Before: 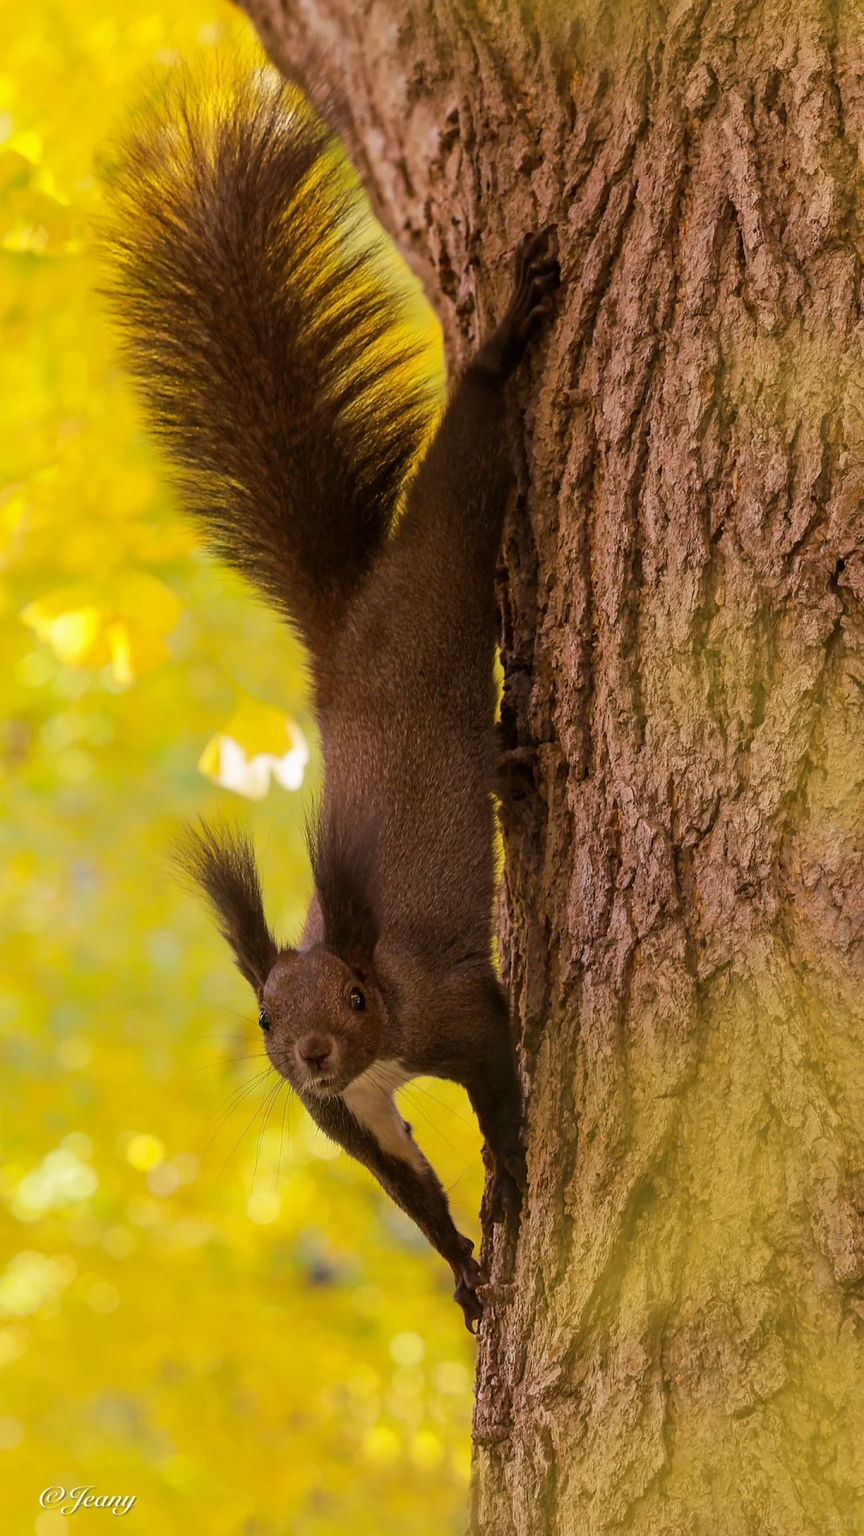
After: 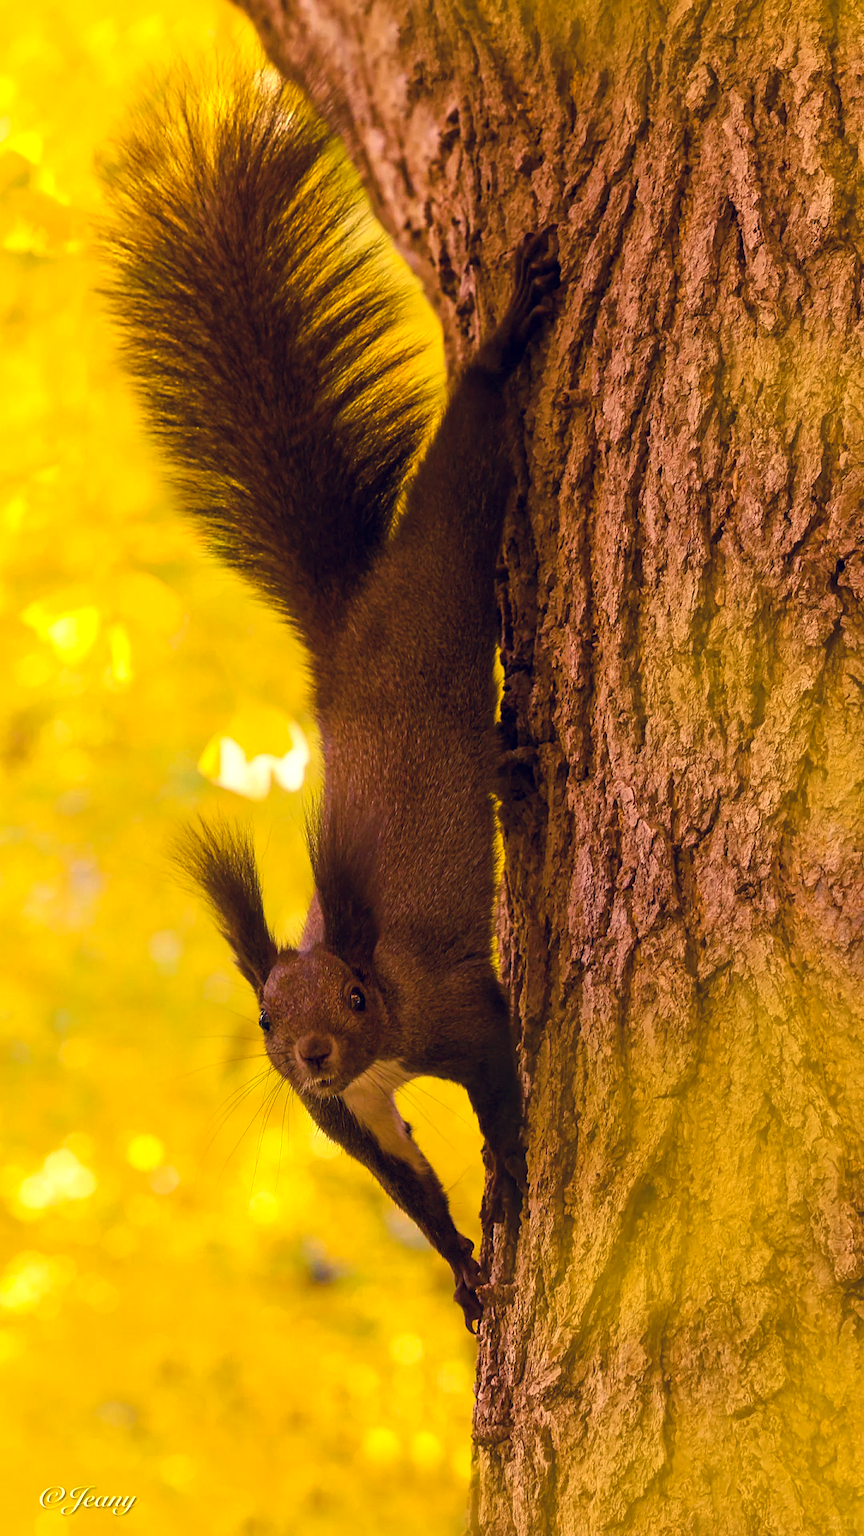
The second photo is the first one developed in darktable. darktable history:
color balance rgb: linear chroma grading › shadows -10.446%, linear chroma grading › global chroma 19.902%, perceptual saturation grading › global saturation 20%, perceptual saturation grading › highlights -25.031%, perceptual saturation grading › shadows 49.64%, perceptual brilliance grading › highlights 11.268%, global vibrance 20%
color correction: highlights a* 20.21, highlights b* 27.18, shadows a* 3.32, shadows b* -17, saturation 0.74
